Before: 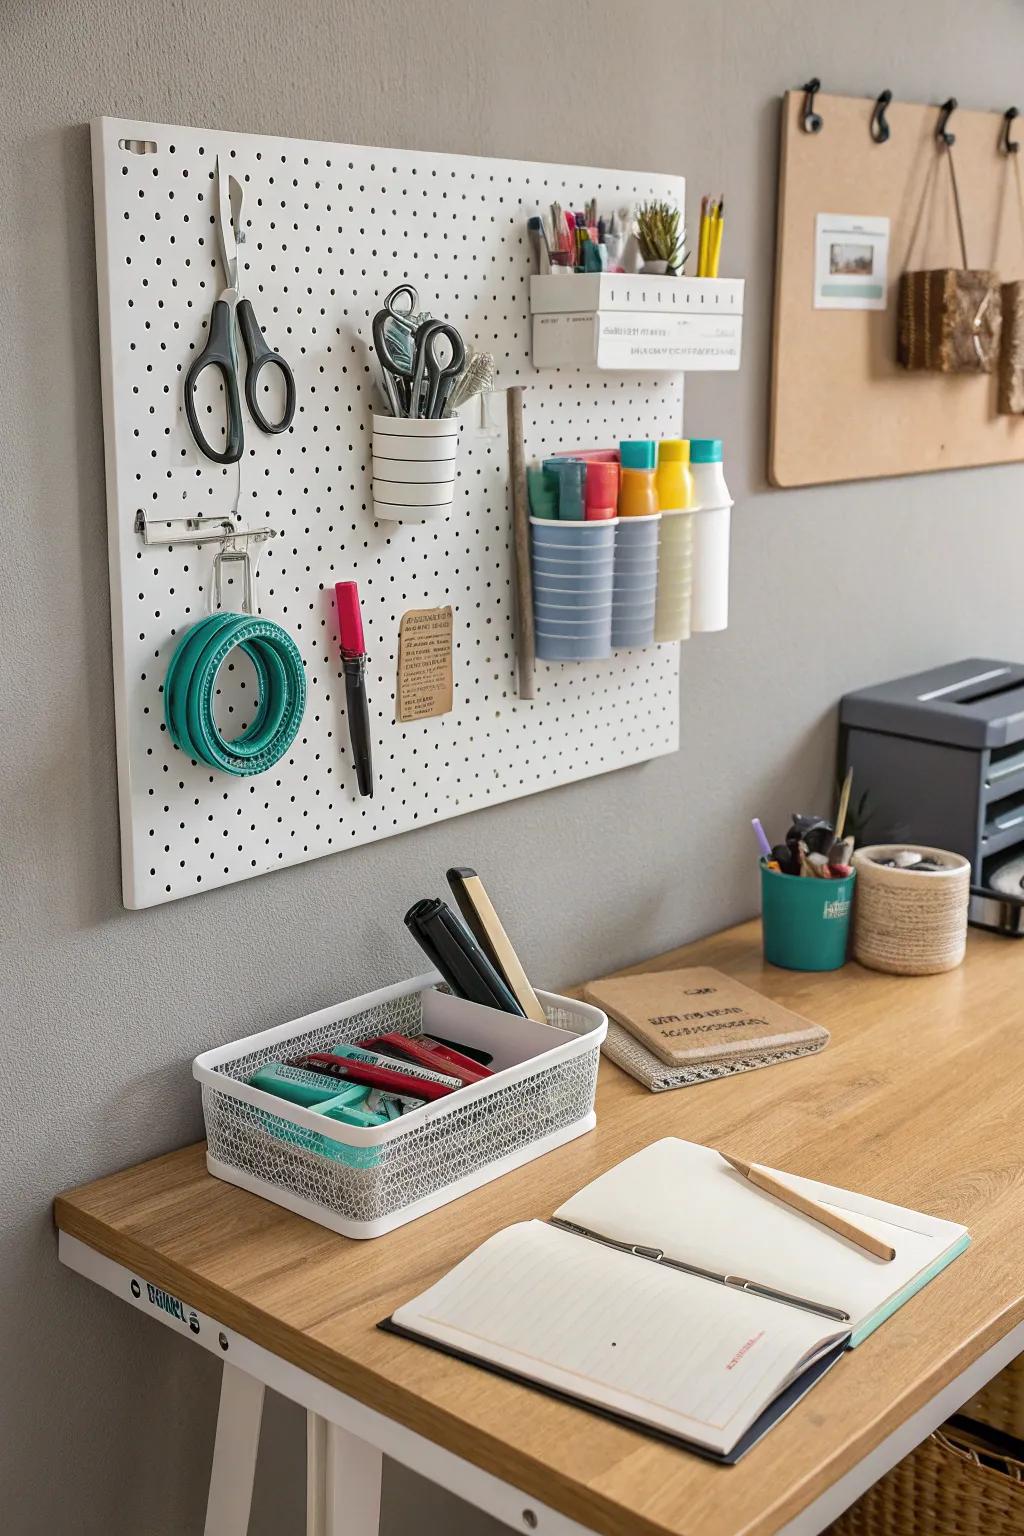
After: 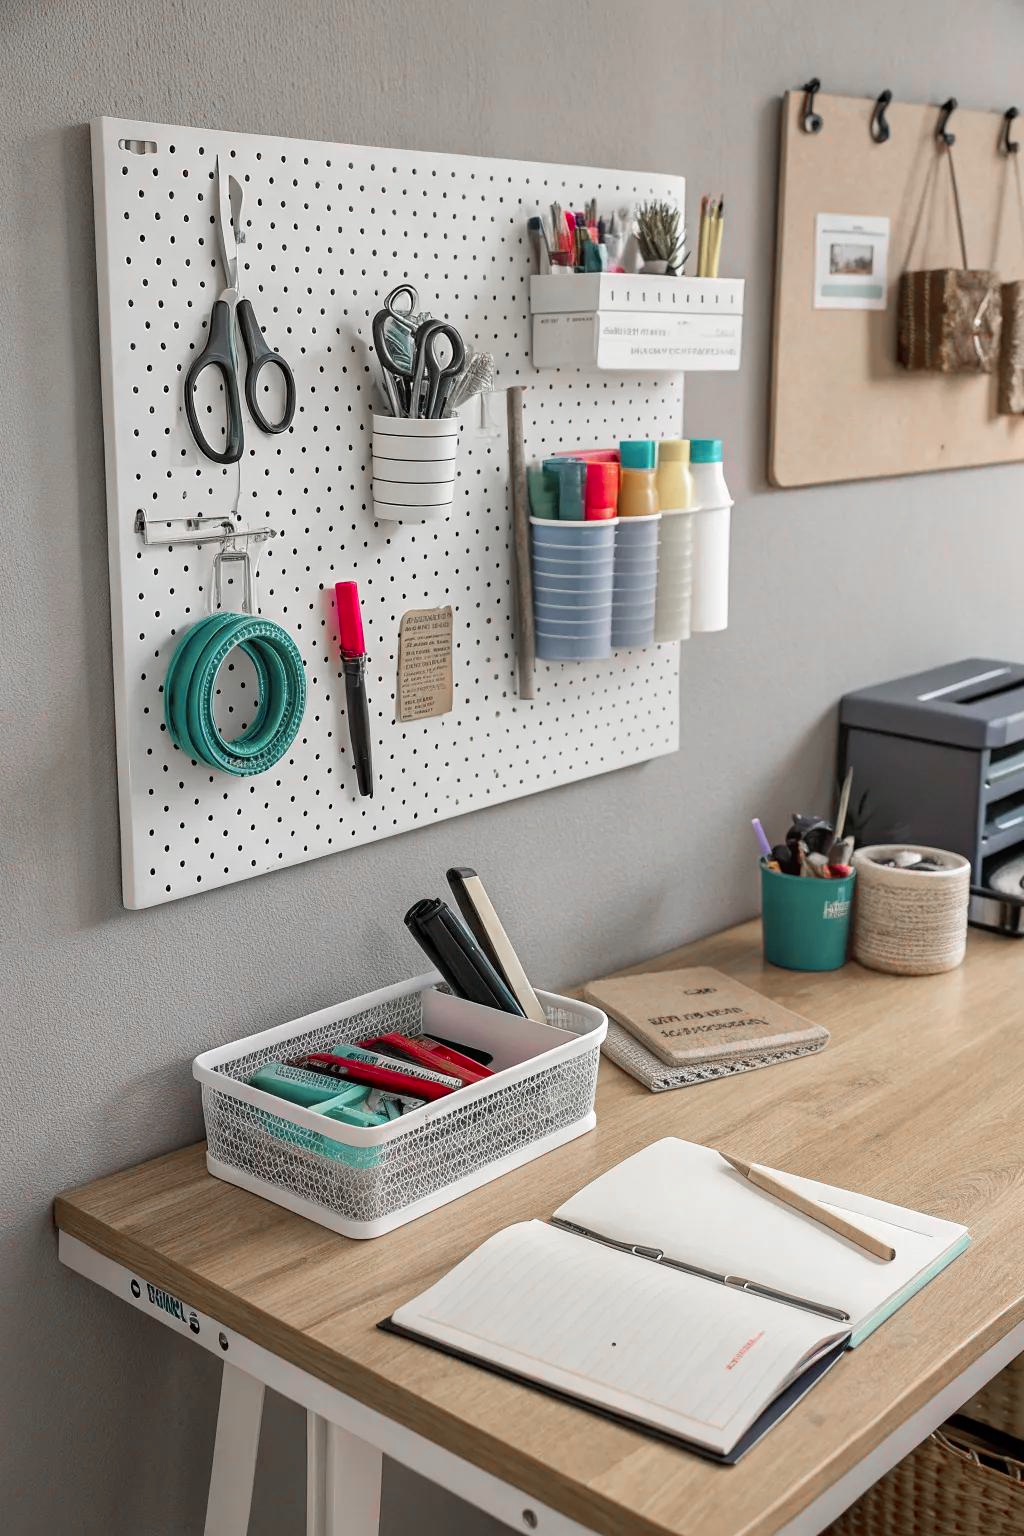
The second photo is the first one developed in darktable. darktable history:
tone equalizer: -8 EV -0.54 EV, edges refinement/feathering 500, mask exposure compensation -1.57 EV, preserve details no
color zones: curves: ch1 [(0, 0.708) (0.088, 0.648) (0.245, 0.187) (0.429, 0.326) (0.571, 0.498) (0.714, 0.5) (0.857, 0.5) (1, 0.708)]
